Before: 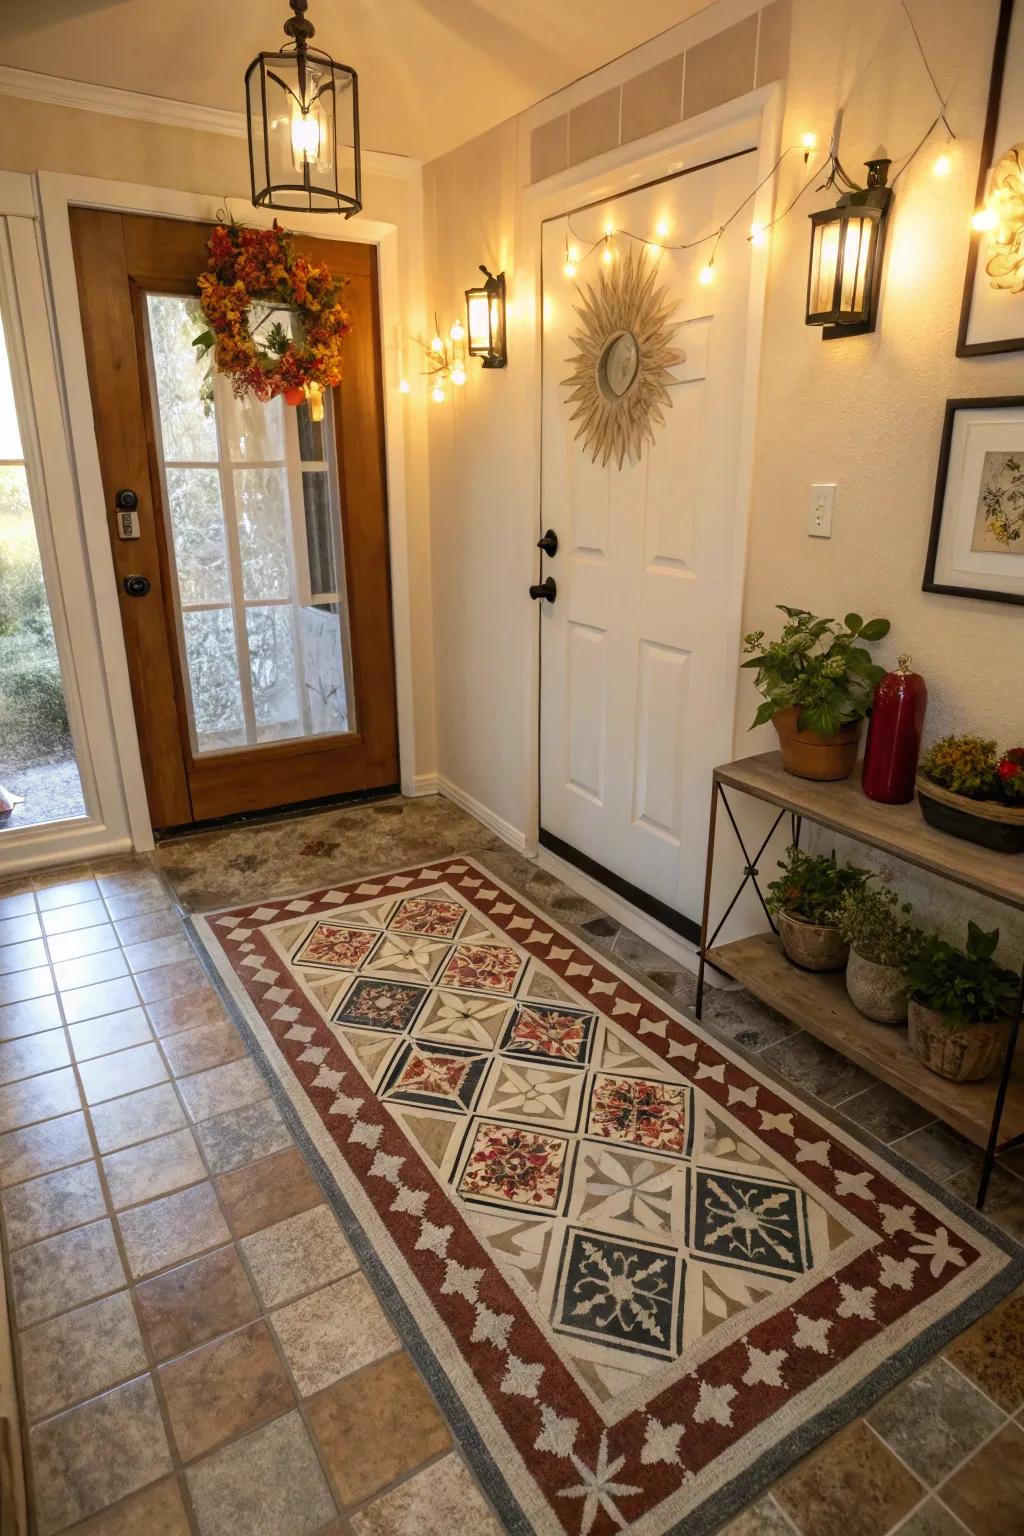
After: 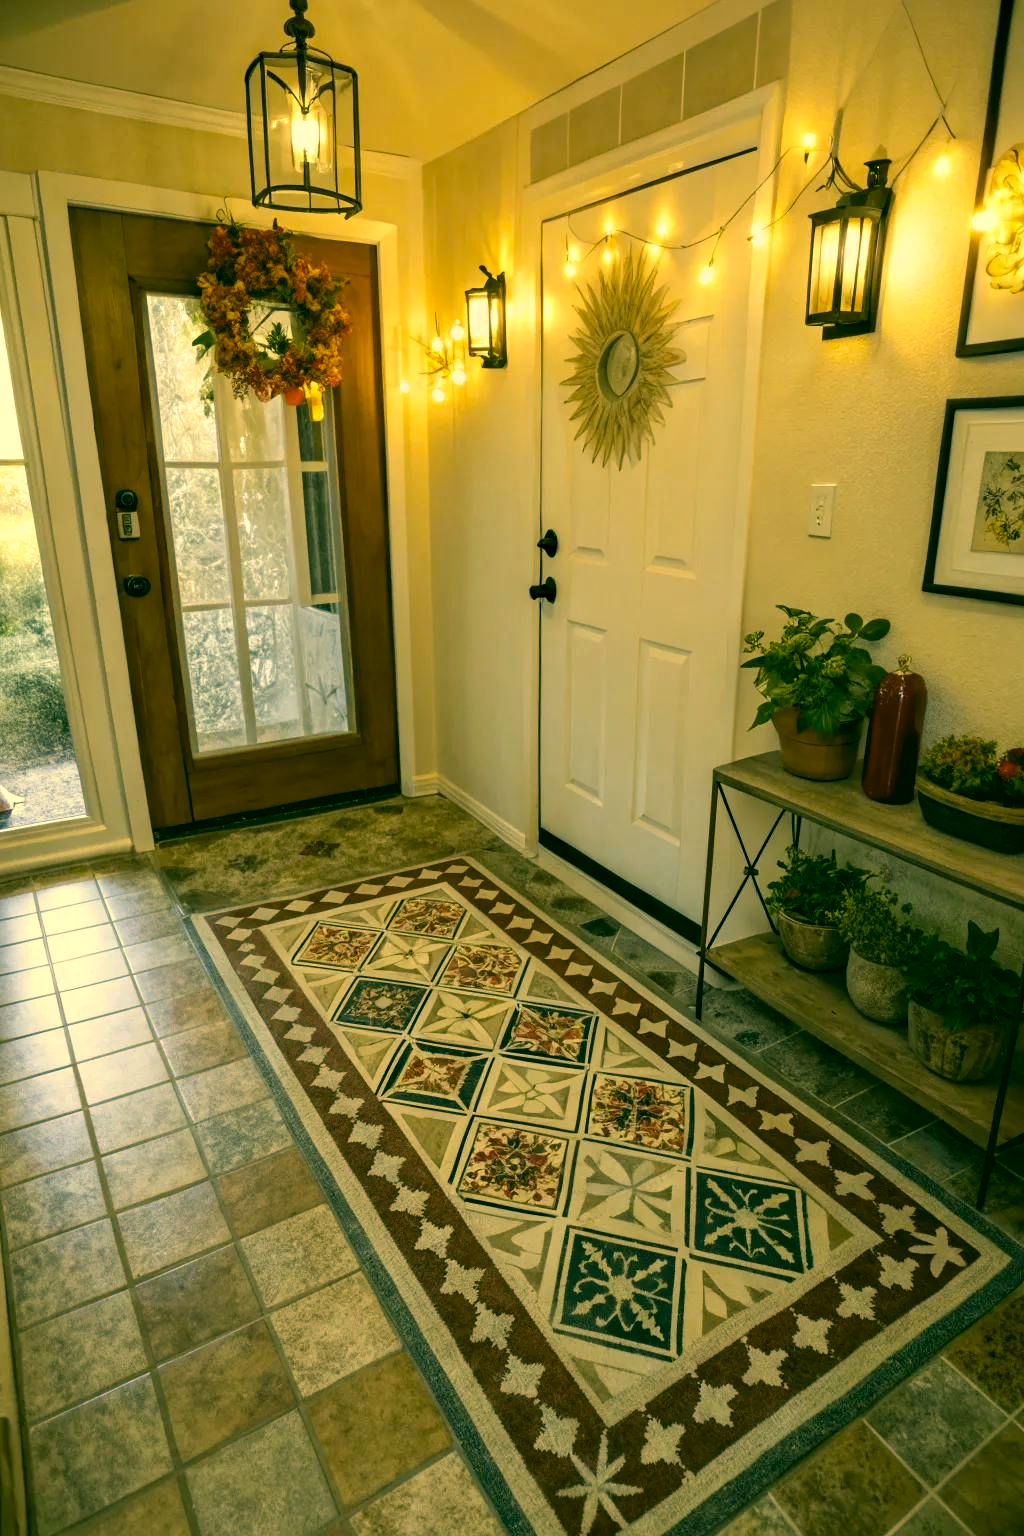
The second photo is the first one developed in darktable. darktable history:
color correction: highlights a* 5.62, highlights b* 33.51, shadows a* -26.55, shadows b* 3.94
contrast equalizer: octaves 7, y [[0.526, 0.53, 0.532, 0.532, 0.53, 0.525], [0.5 ×6], [0.5 ×6], [0 ×6], [0 ×6]]
